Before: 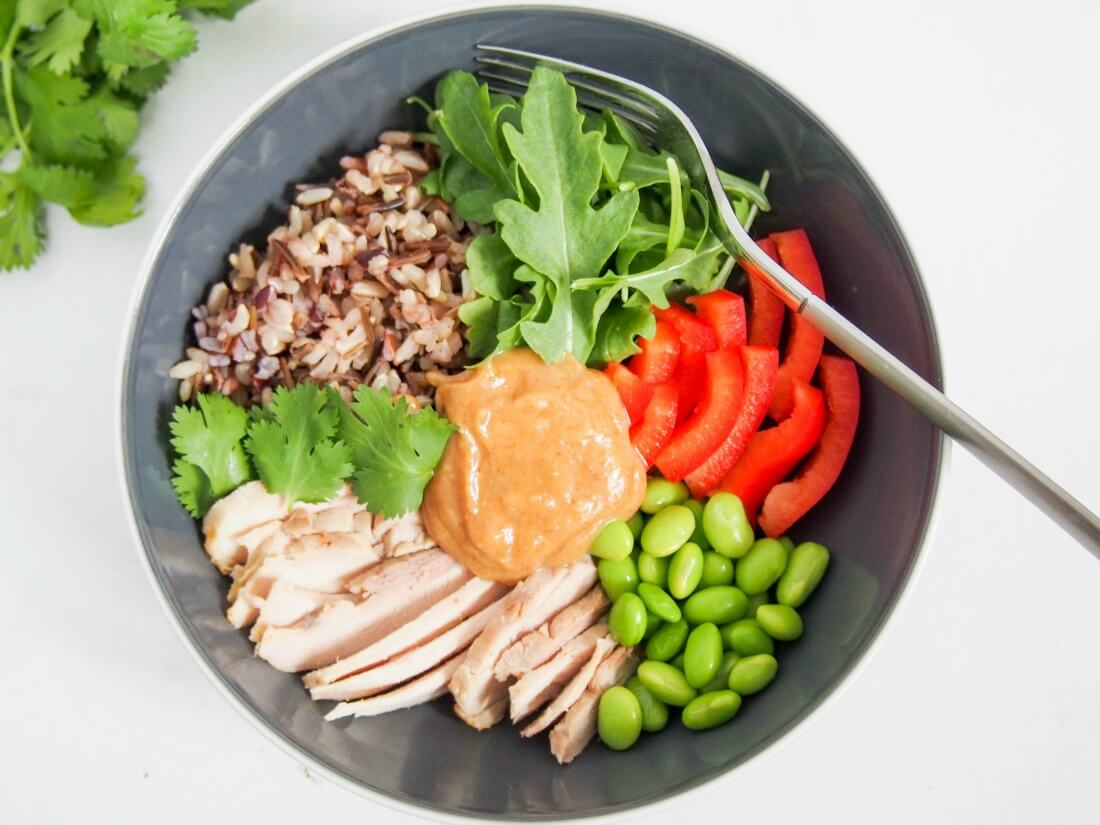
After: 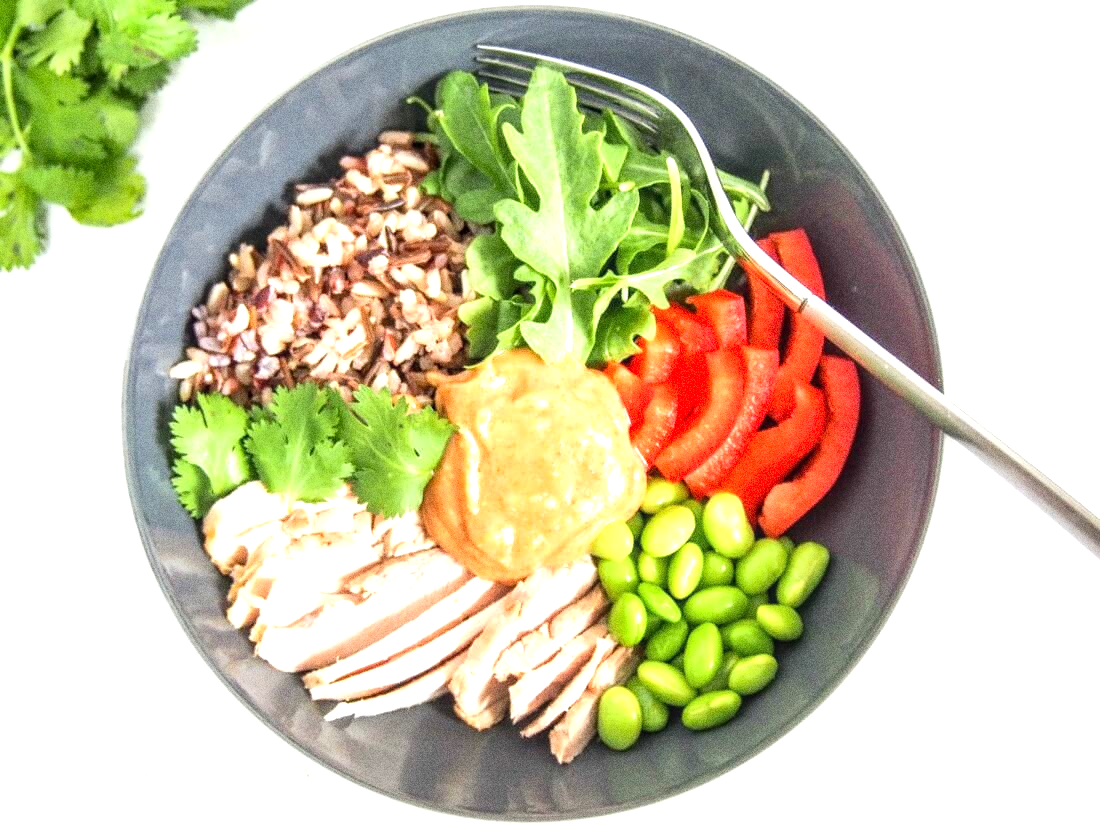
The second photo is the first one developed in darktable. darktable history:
local contrast: on, module defaults
grain: coarseness 0.09 ISO, strength 40%
exposure: black level correction 0, exposure 0.877 EV, compensate exposure bias true, compensate highlight preservation false
